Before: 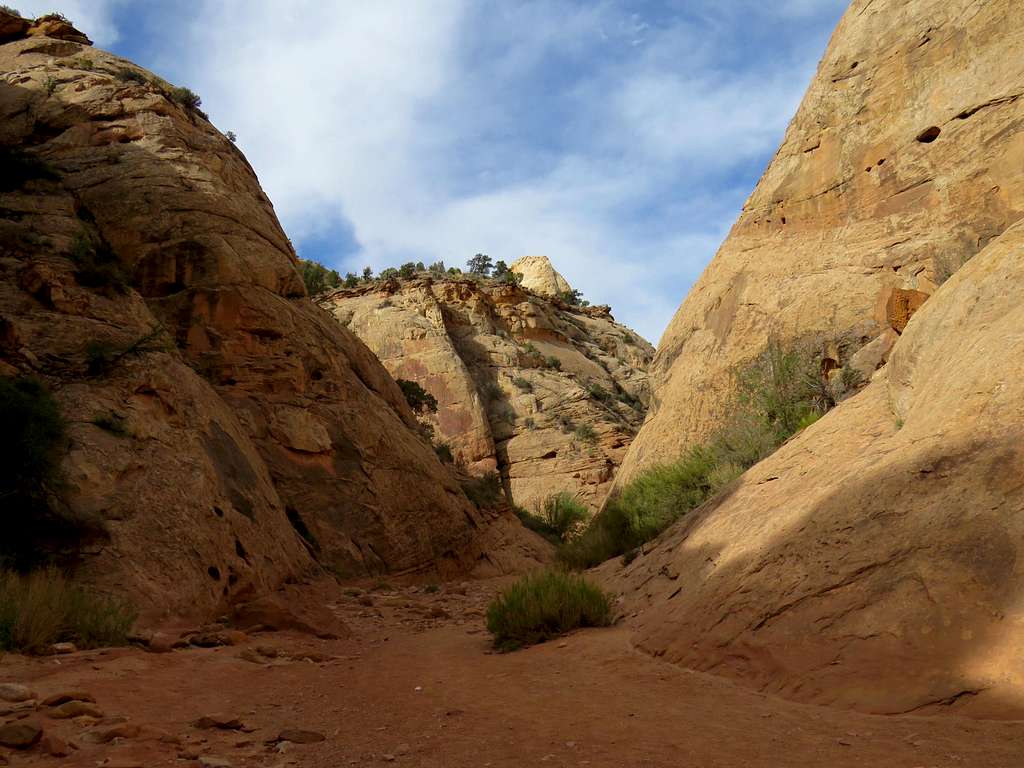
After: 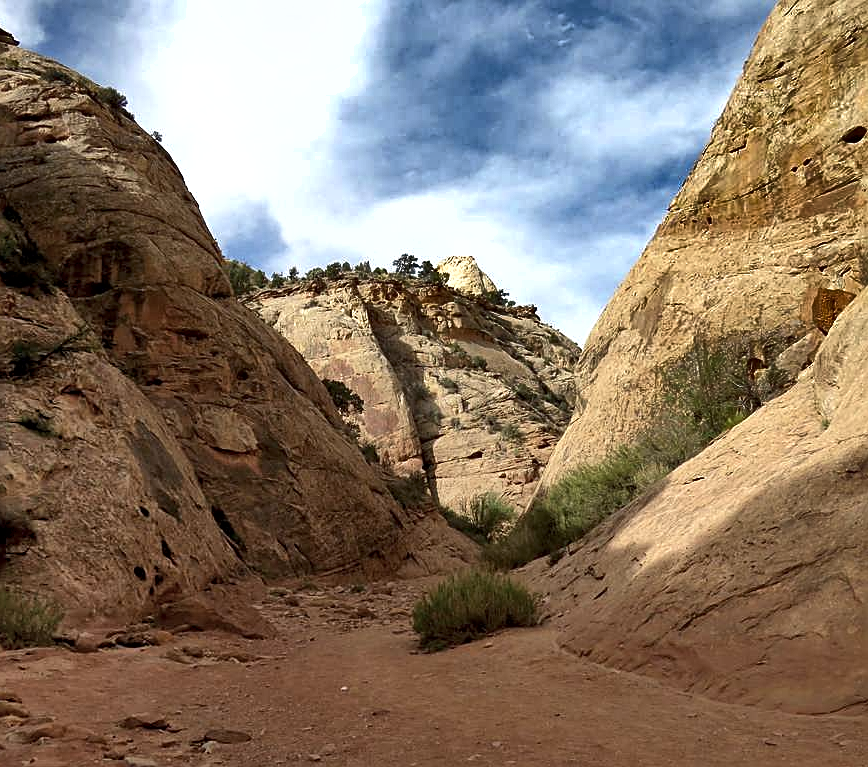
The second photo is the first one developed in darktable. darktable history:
exposure: black level correction 0.001, exposure 0.96 EV, compensate highlight preservation false
sharpen: on, module defaults
shadows and highlights: shadows 81.6, white point adjustment -9.2, highlights -61.28, soften with gaussian
crop: left 7.322%, right 7.839%
contrast brightness saturation: contrast 0.104, saturation -0.36
